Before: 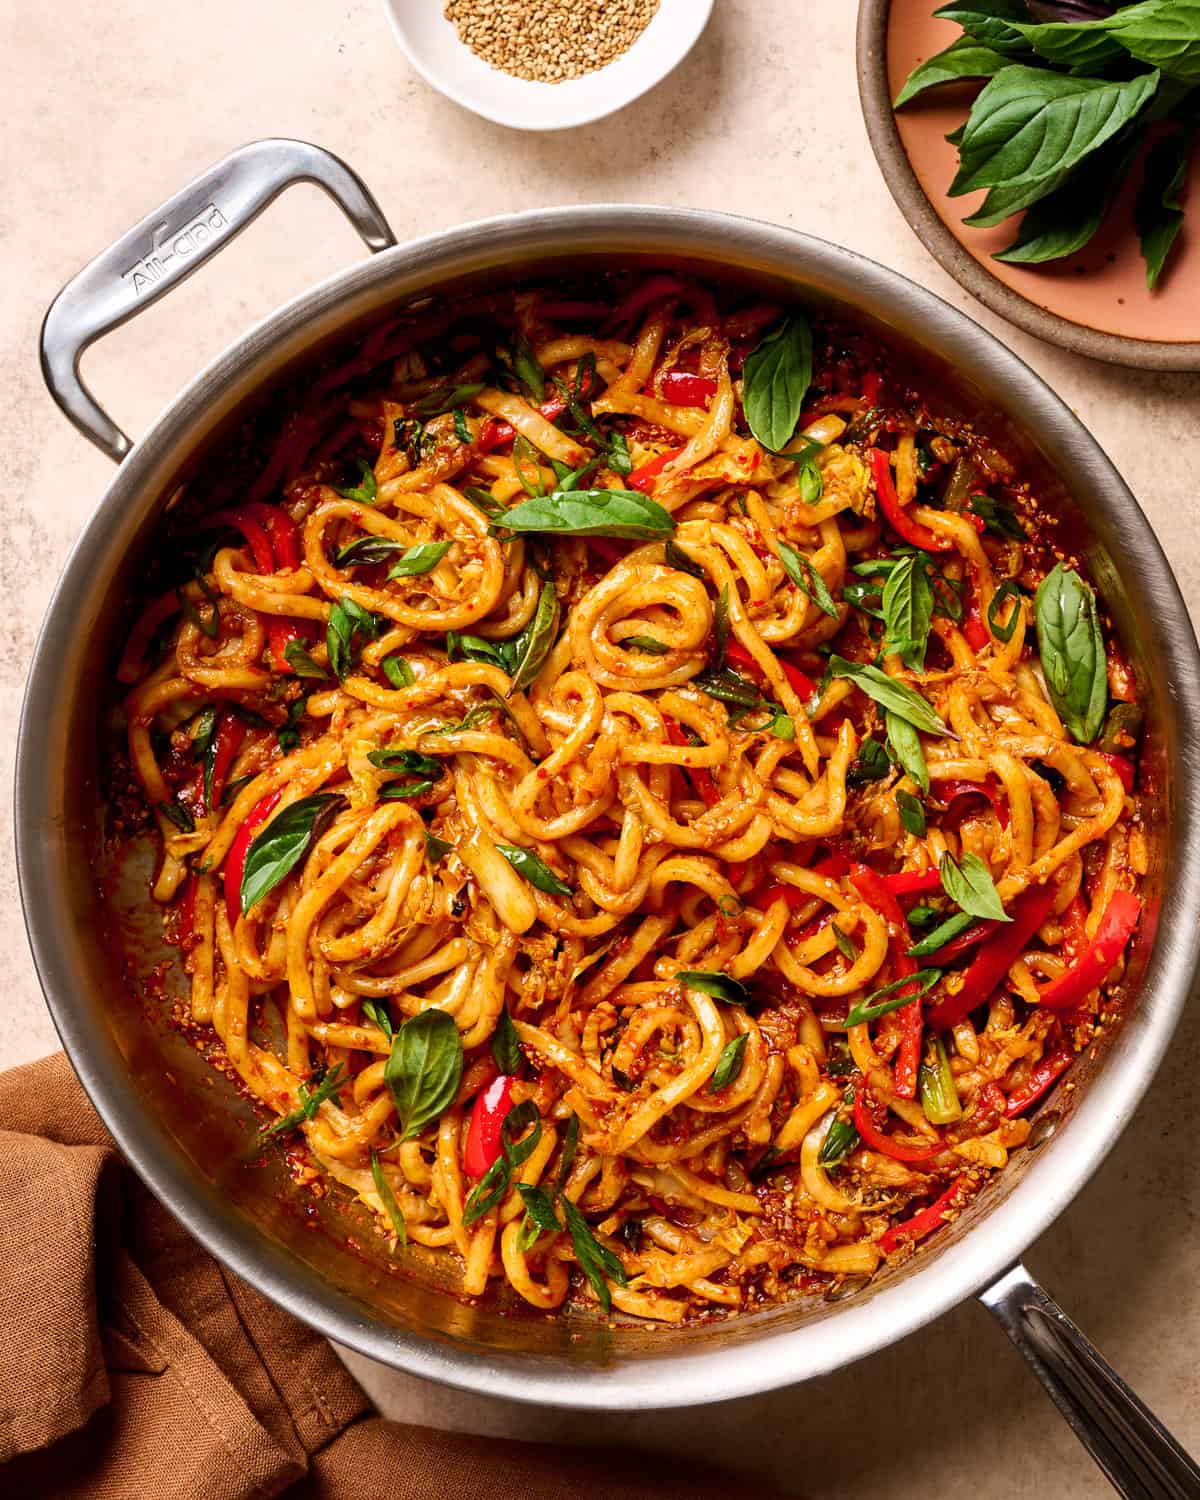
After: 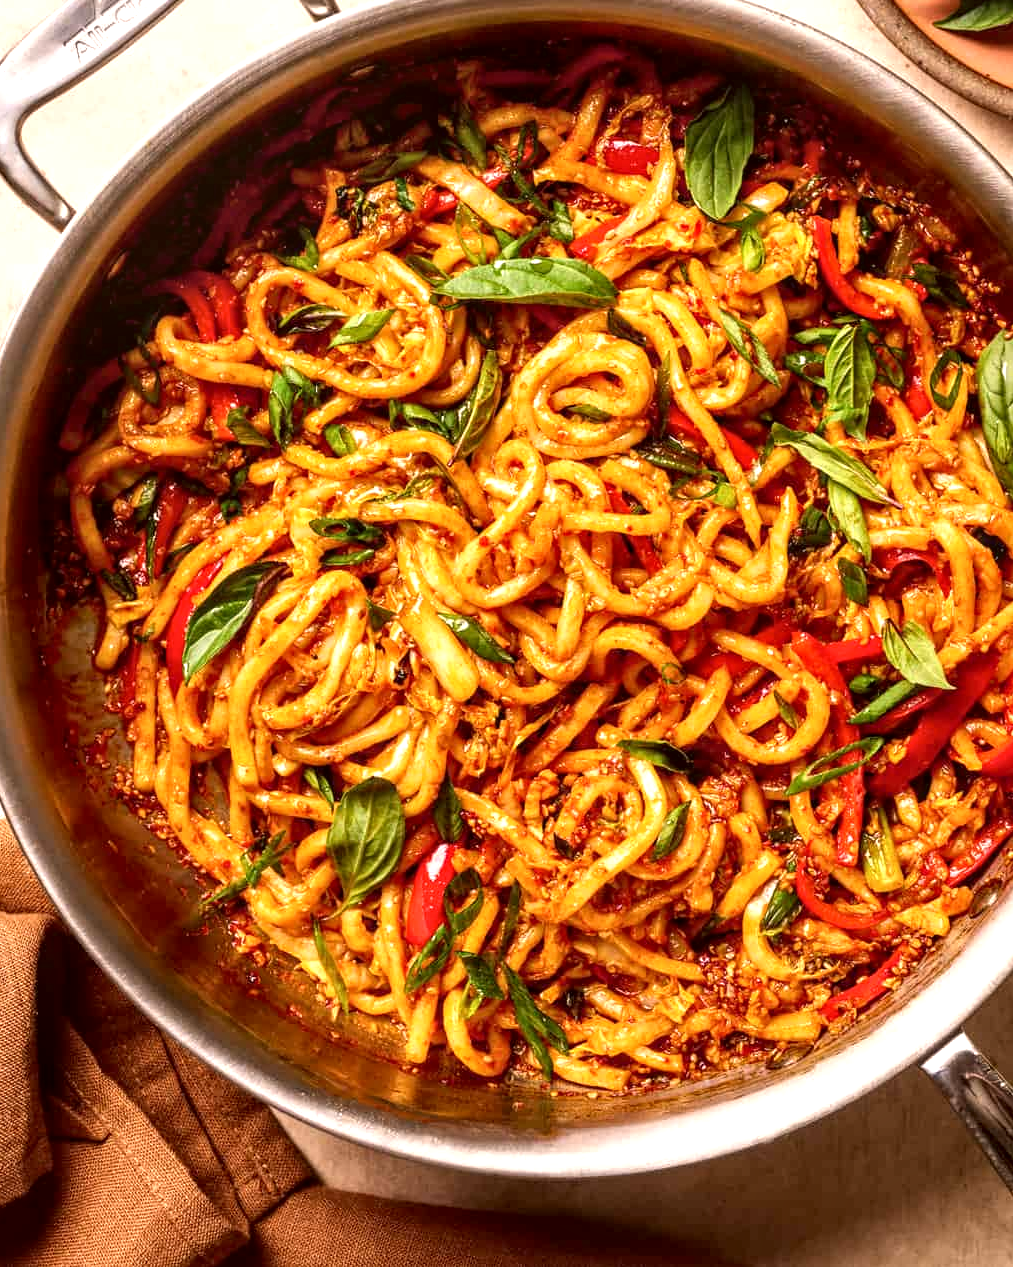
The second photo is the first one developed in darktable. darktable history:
color correction: highlights a* 6.27, highlights b* 8.19, shadows a* 5.94, shadows b* 7.23, saturation 0.9
local contrast: on, module defaults
crop and rotate: left 4.842%, top 15.51%, right 10.668%
exposure: exposure 0.556 EV, compensate highlight preservation false
